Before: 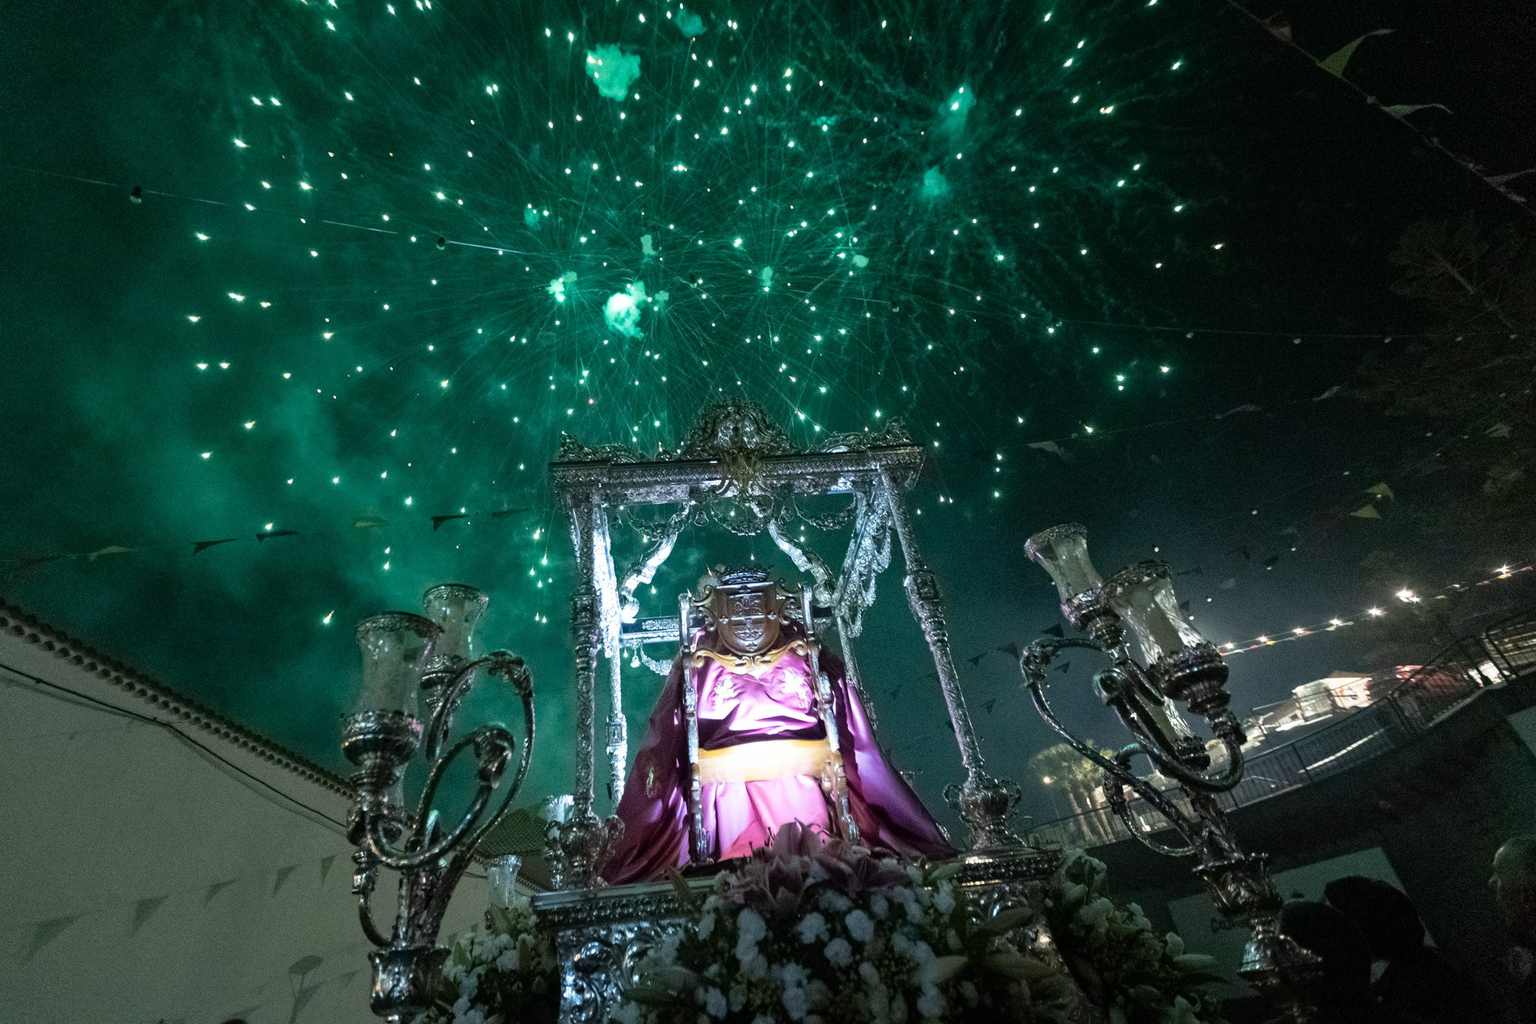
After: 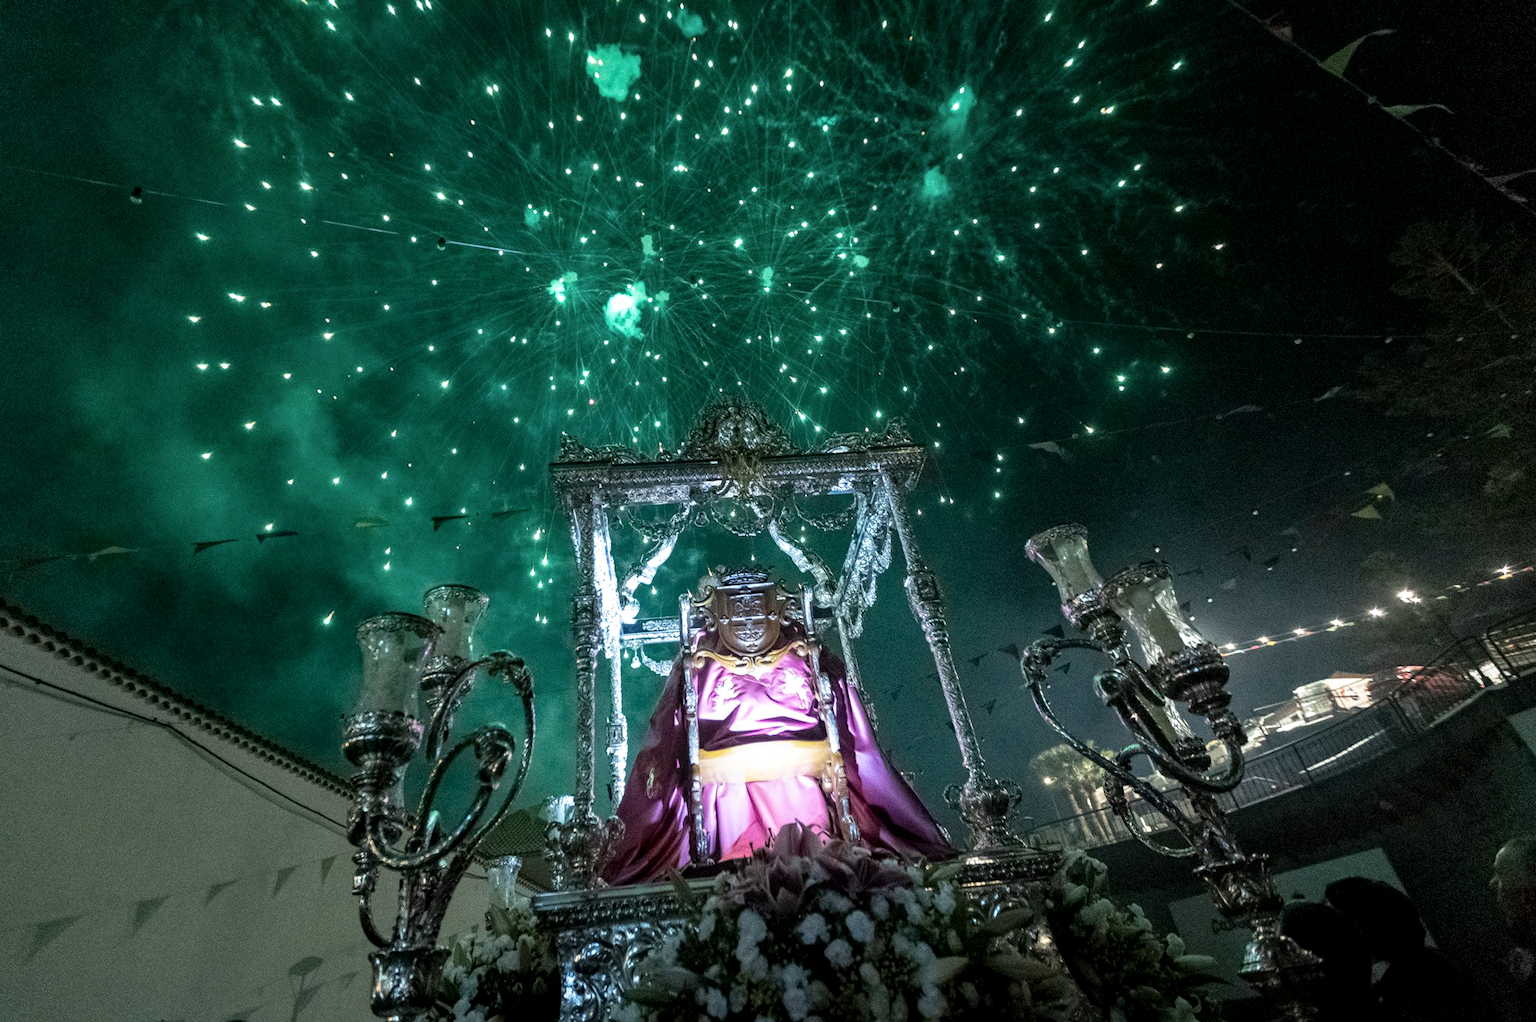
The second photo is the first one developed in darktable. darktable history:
local contrast: detail 130%
crop: top 0.051%, bottom 0.109%
